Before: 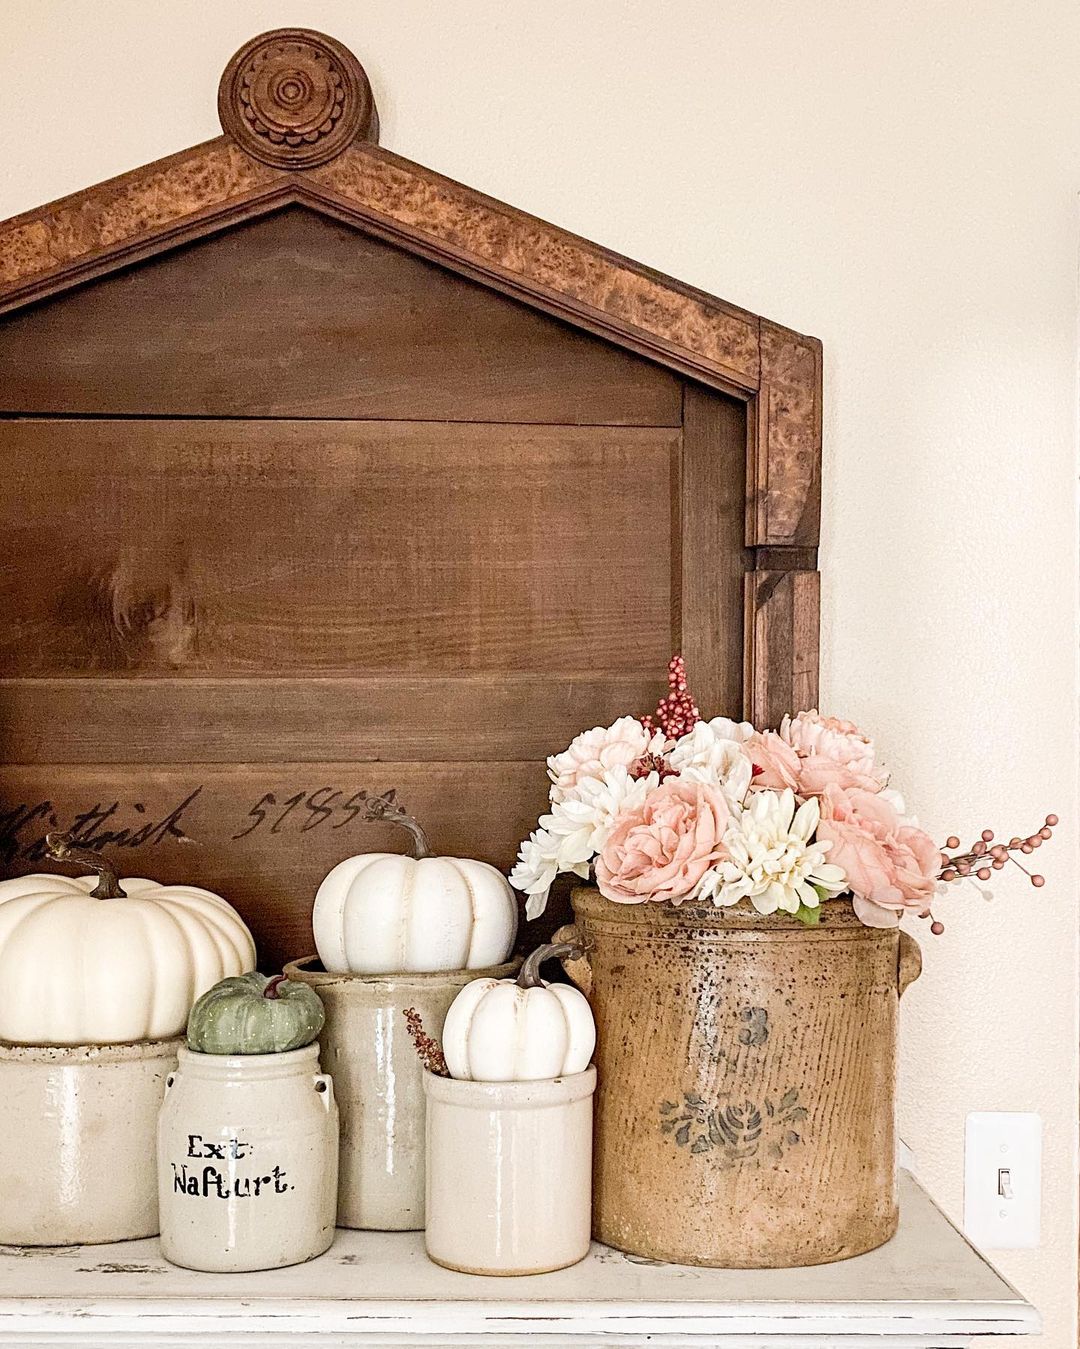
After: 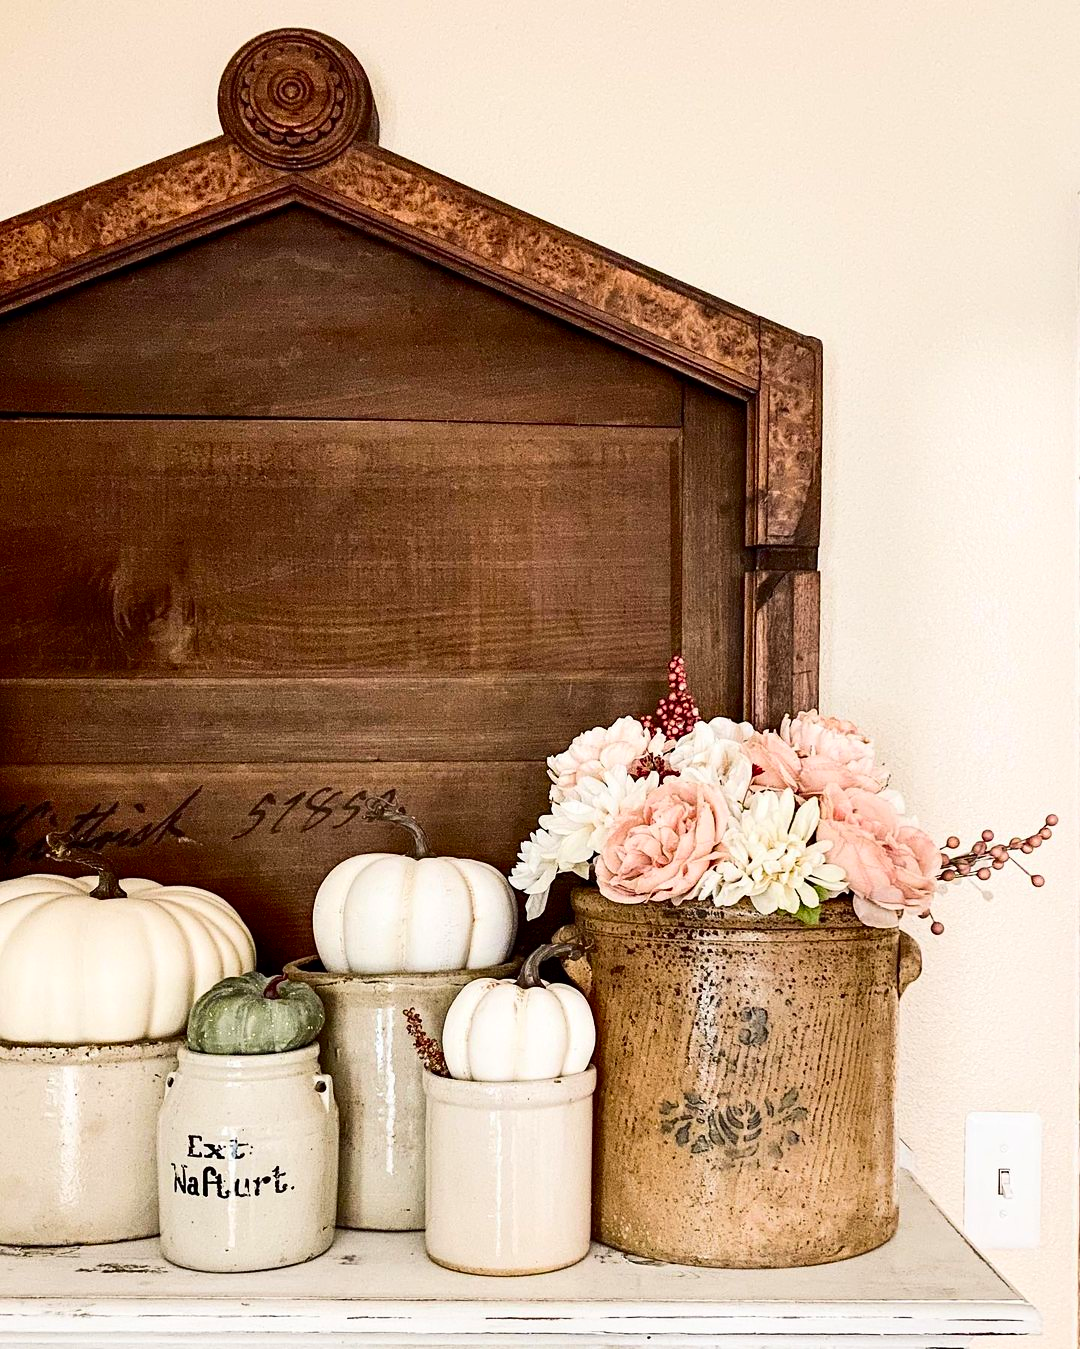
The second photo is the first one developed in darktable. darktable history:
contrast brightness saturation: contrast 0.21, brightness -0.113, saturation 0.206
